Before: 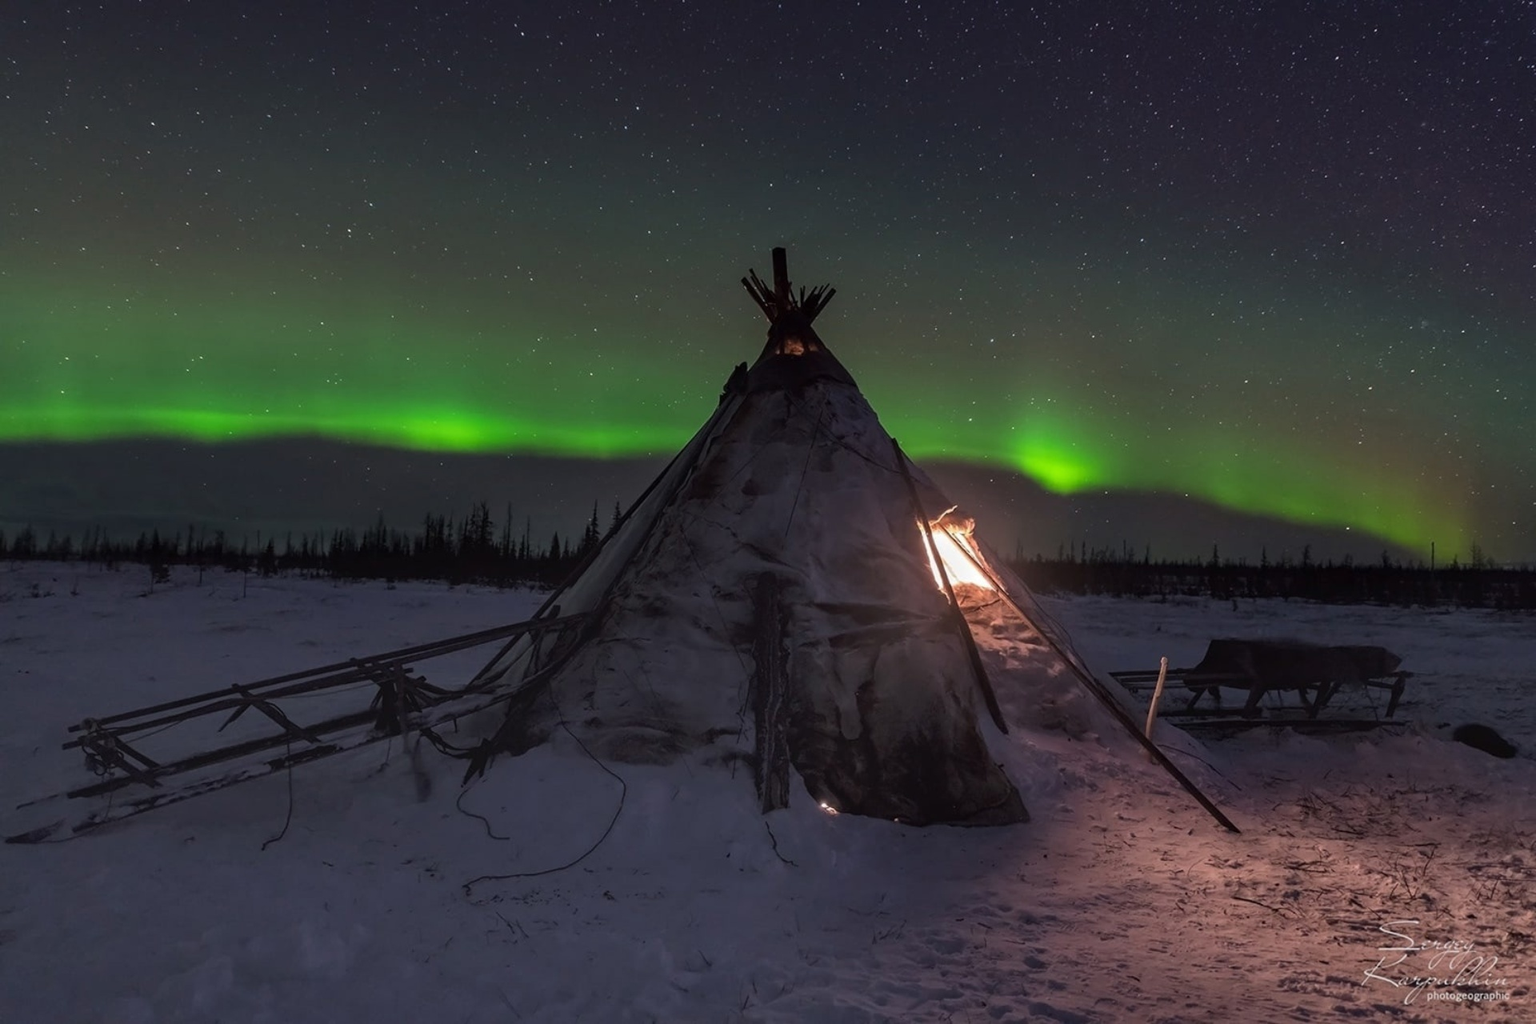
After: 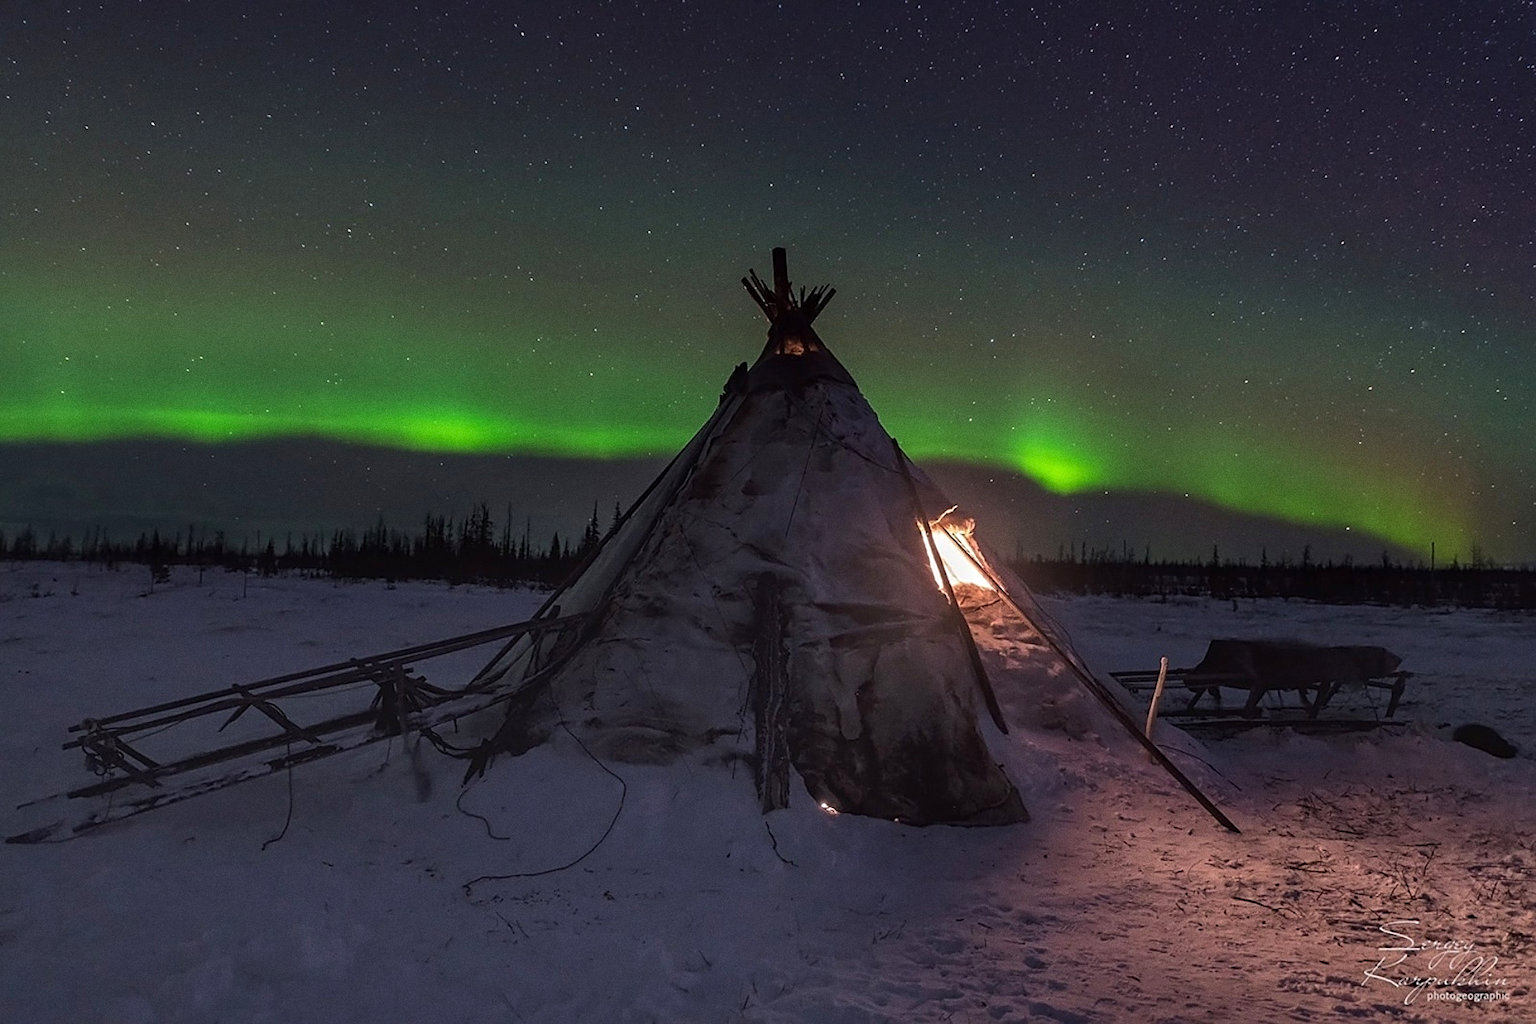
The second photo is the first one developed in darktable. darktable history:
grain: on, module defaults
velvia: strength 15%
sharpen: radius 1.967
tone equalizer: on, module defaults
